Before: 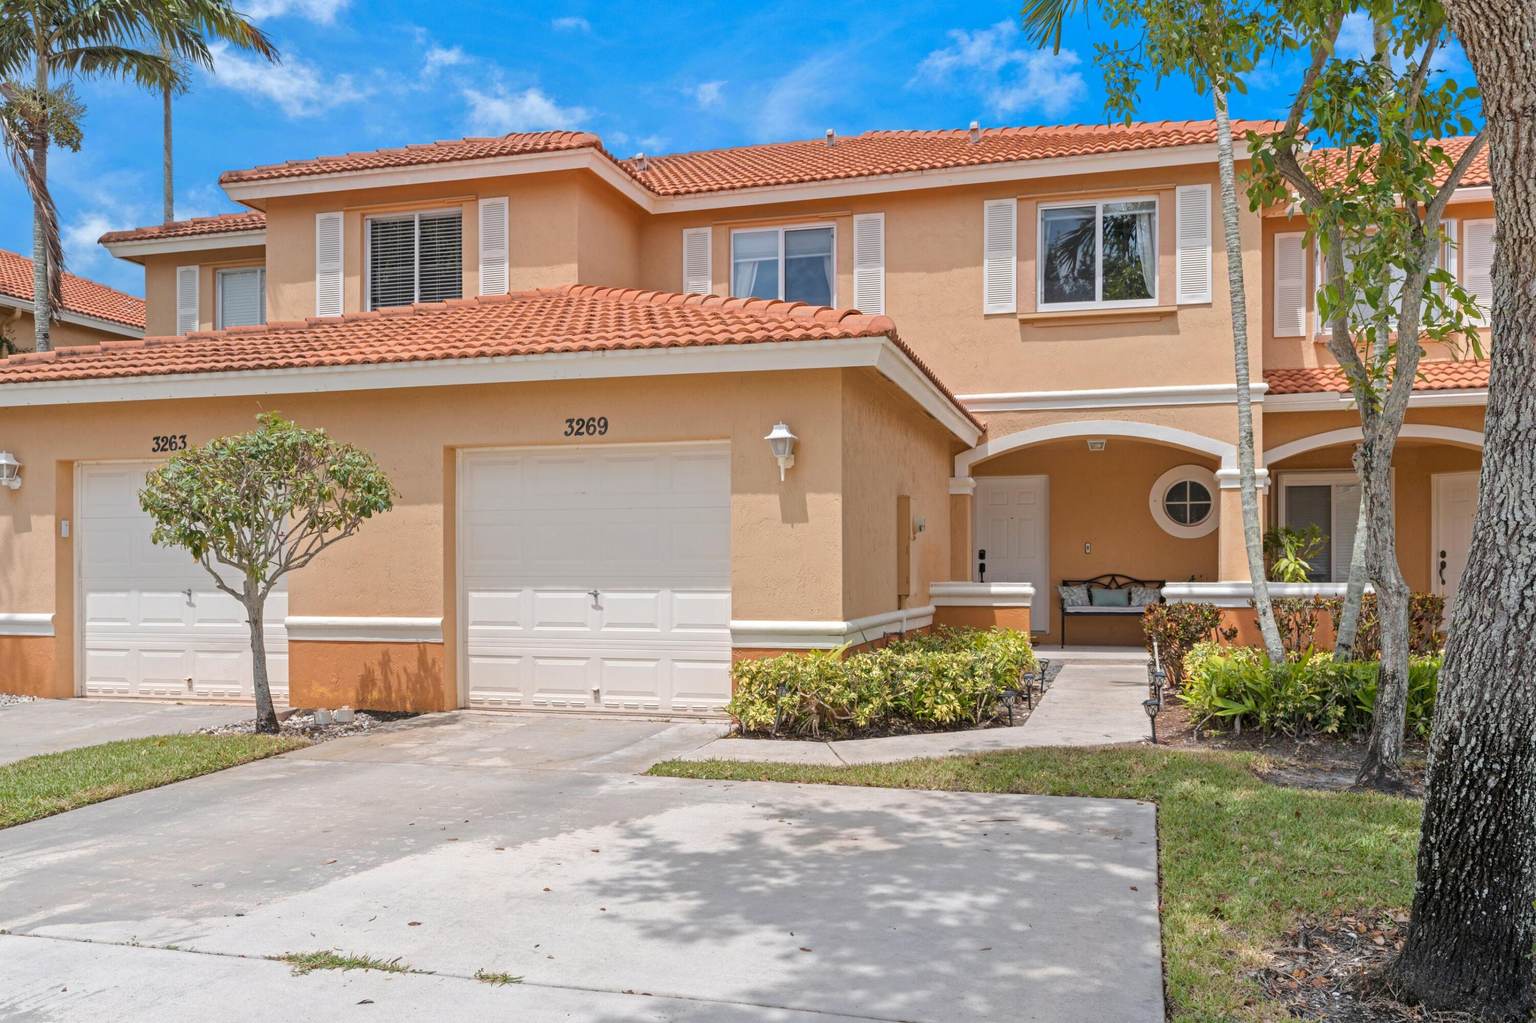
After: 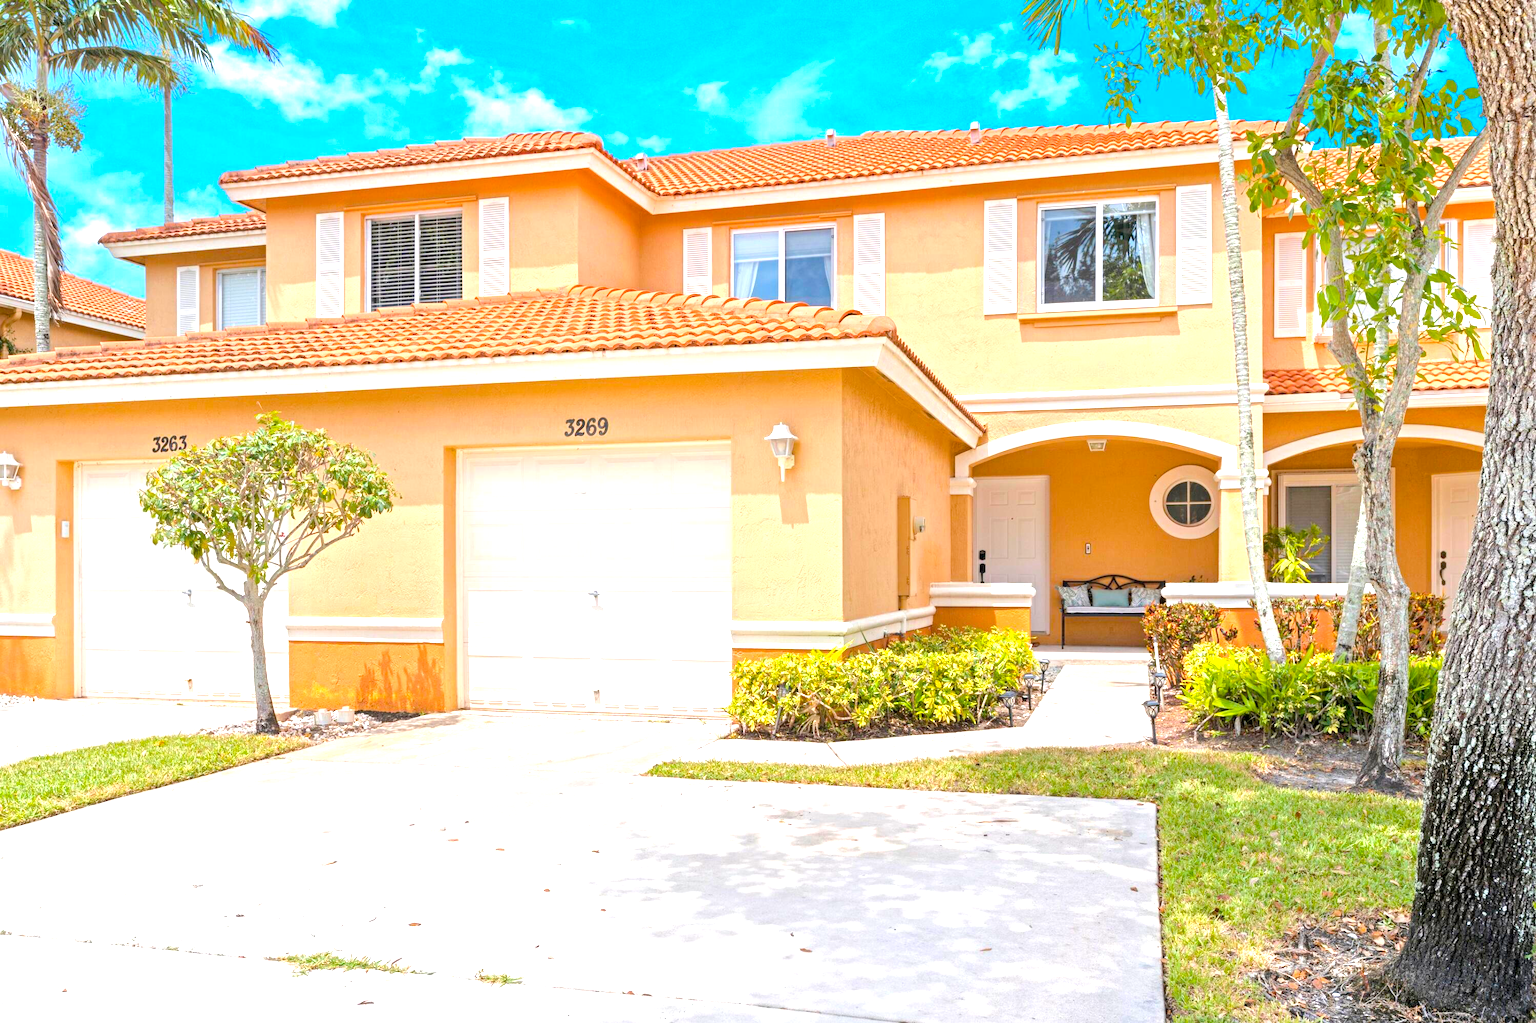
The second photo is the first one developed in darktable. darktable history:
exposure: black level correction 0.001, exposure 1.3 EV, compensate highlight preservation false
color balance rgb: perceptual saturation grading › global saturation 25%, perceptual brilliance grading › mid-tones 10%, perceptual brilliance grading › shadows 15%, global vibrance 20%
